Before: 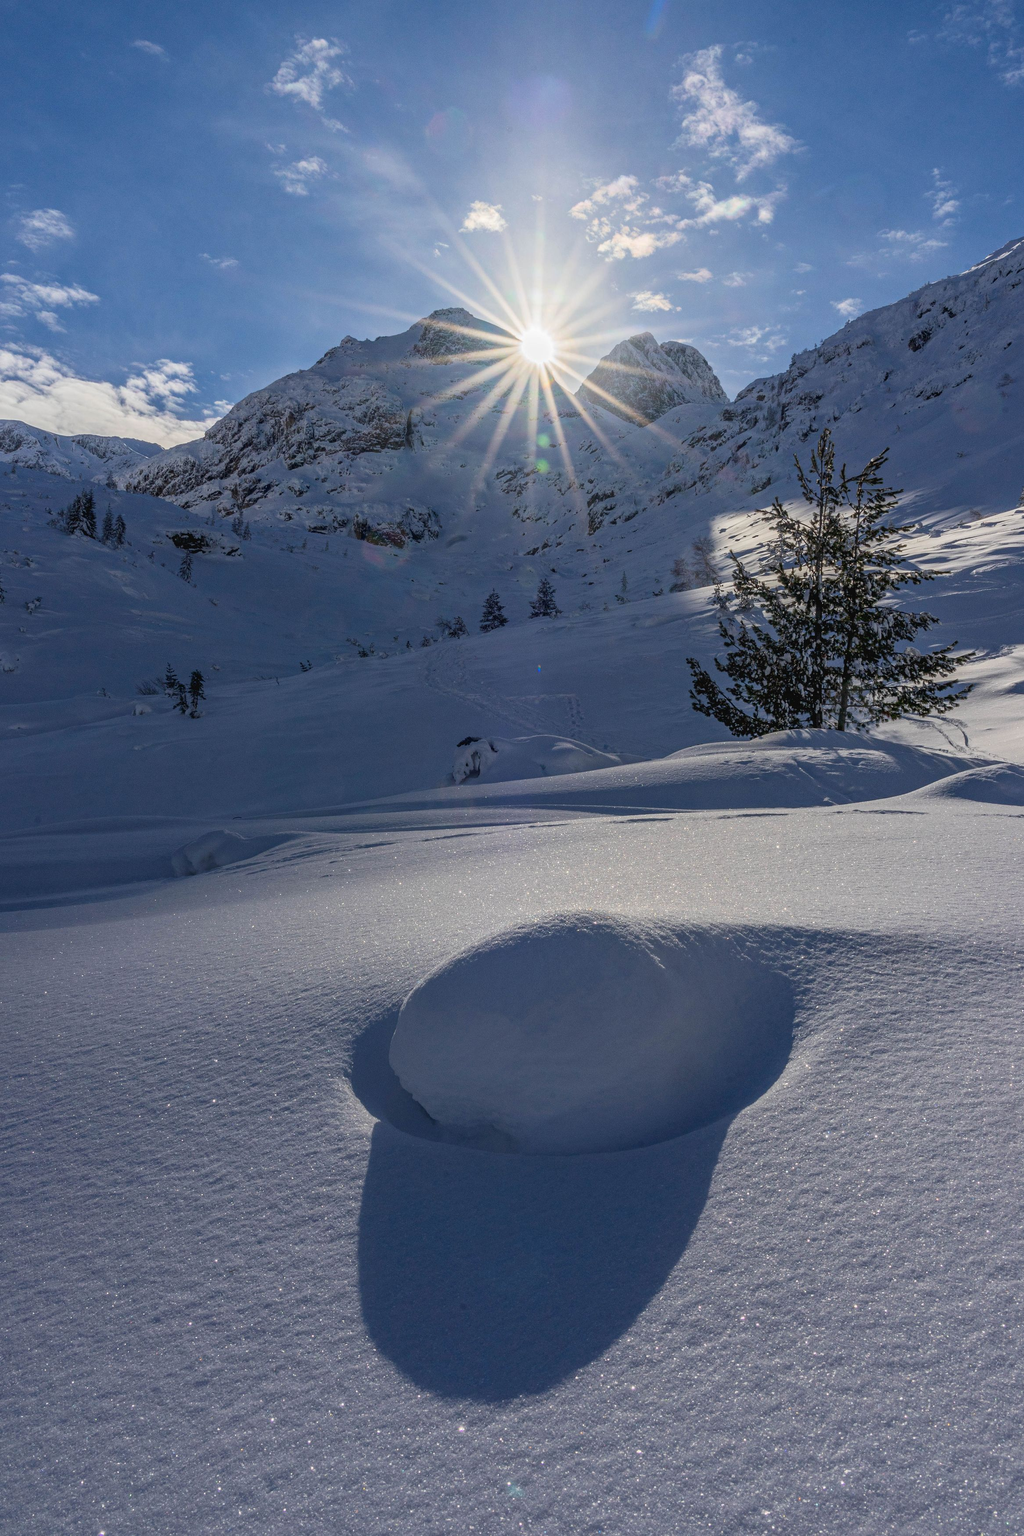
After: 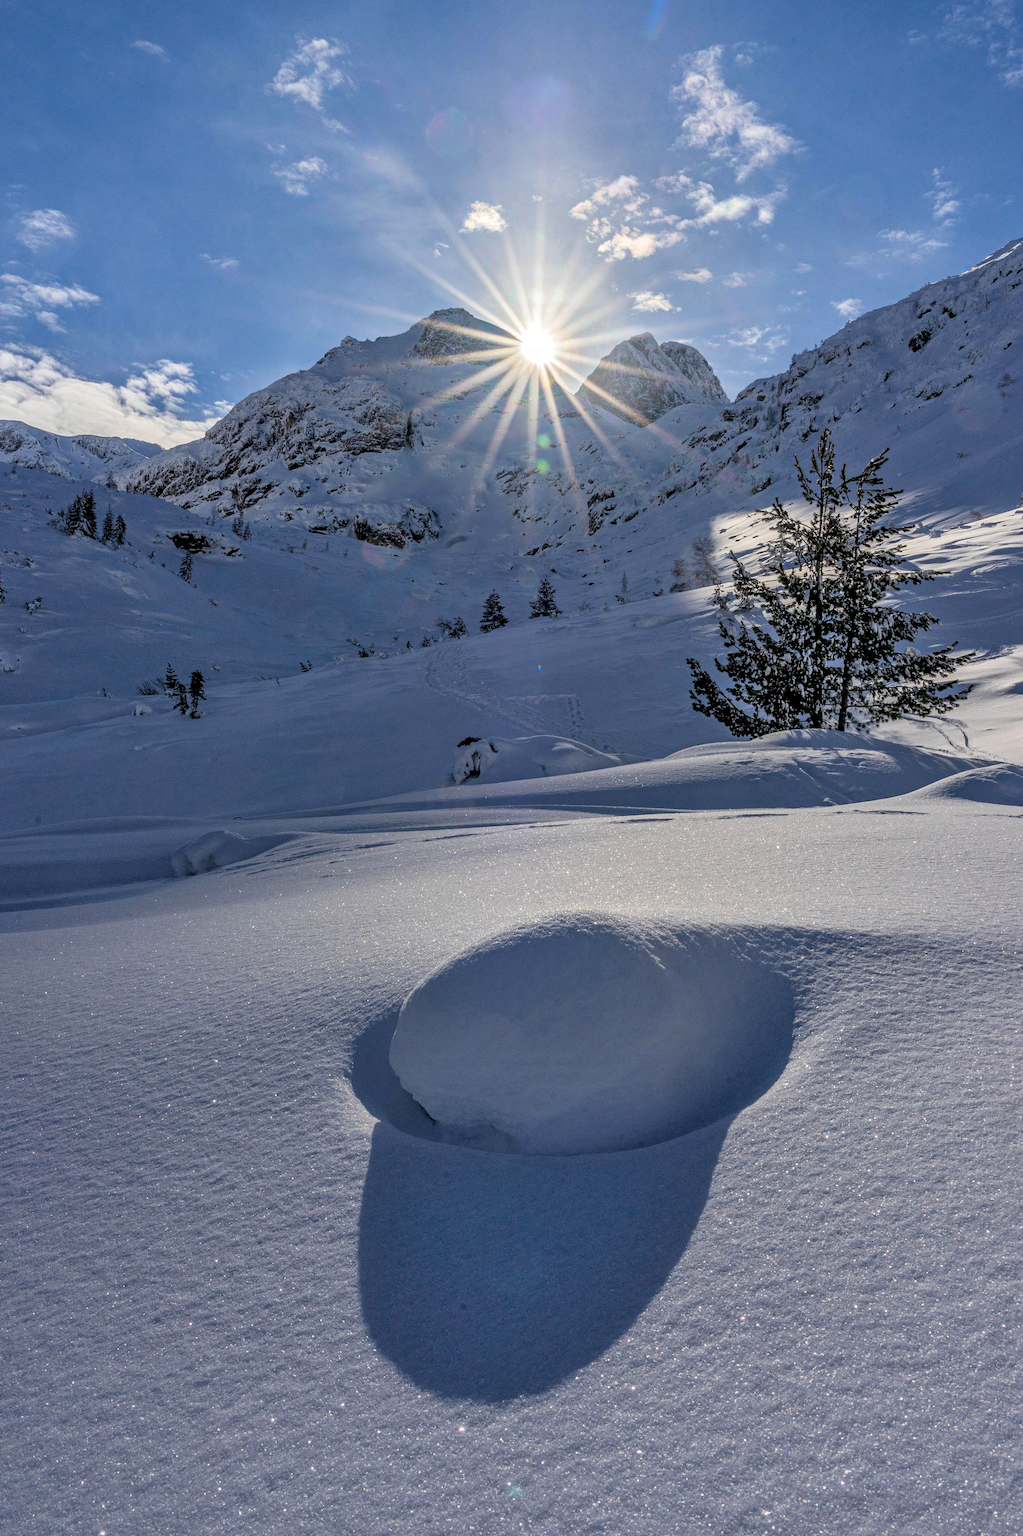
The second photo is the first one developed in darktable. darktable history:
shadows and highlights: soften with gaussian
rgb levels: levels [[0.013, 0.434, 0.89], [0, 0.5, 1], [0, 0.5, 1]]
